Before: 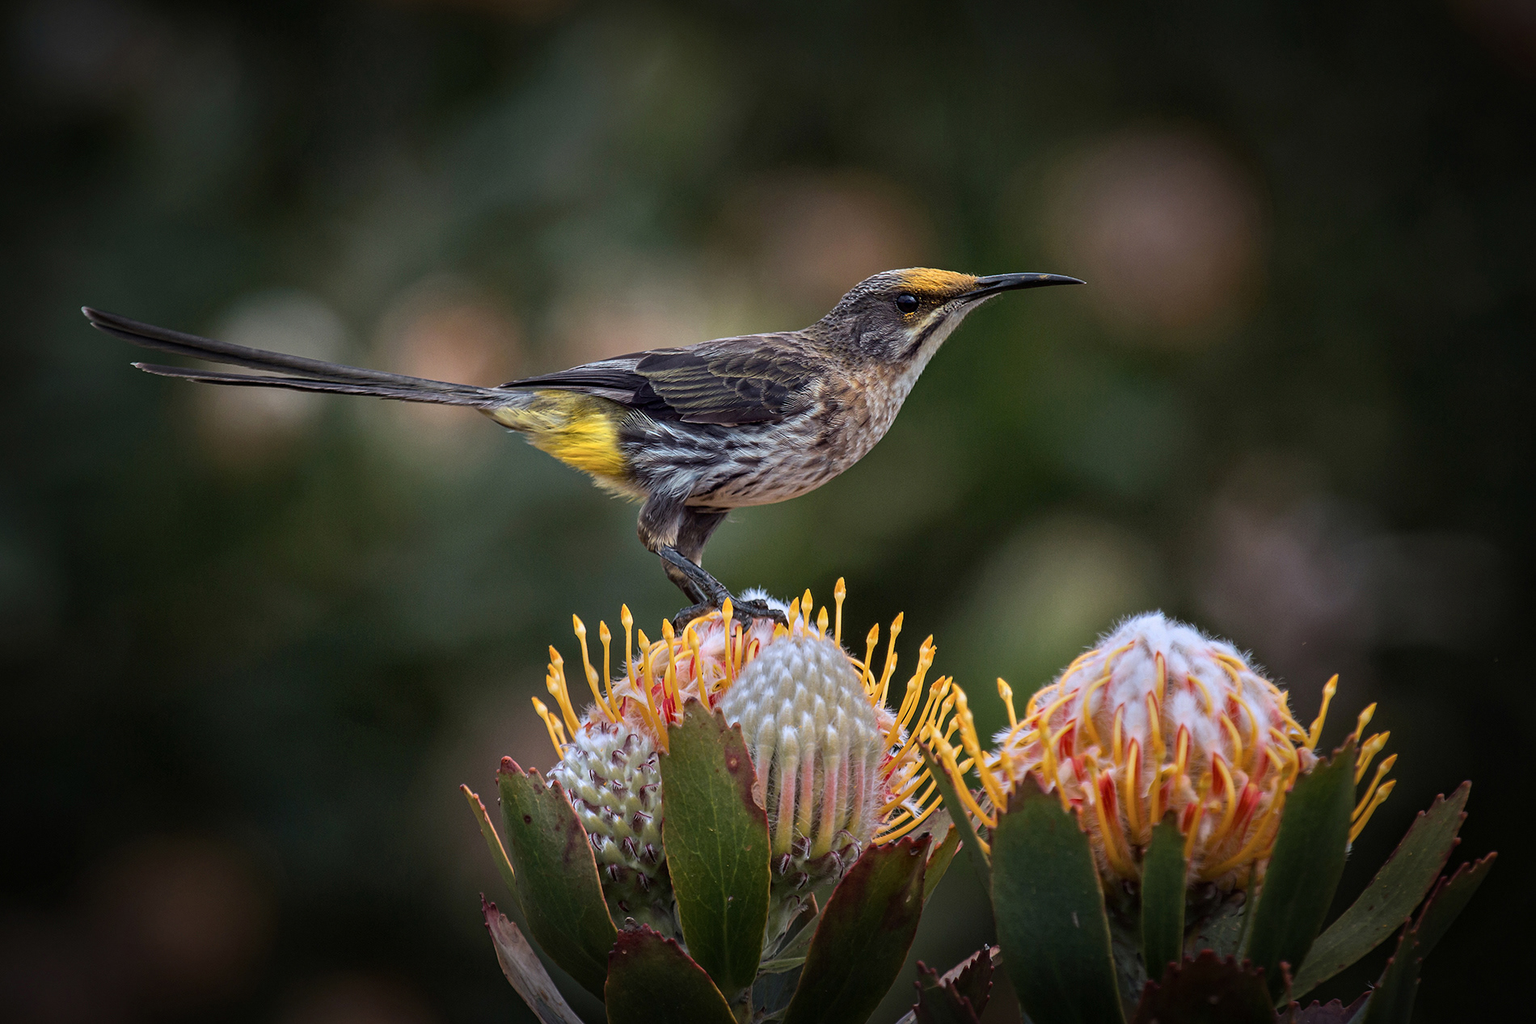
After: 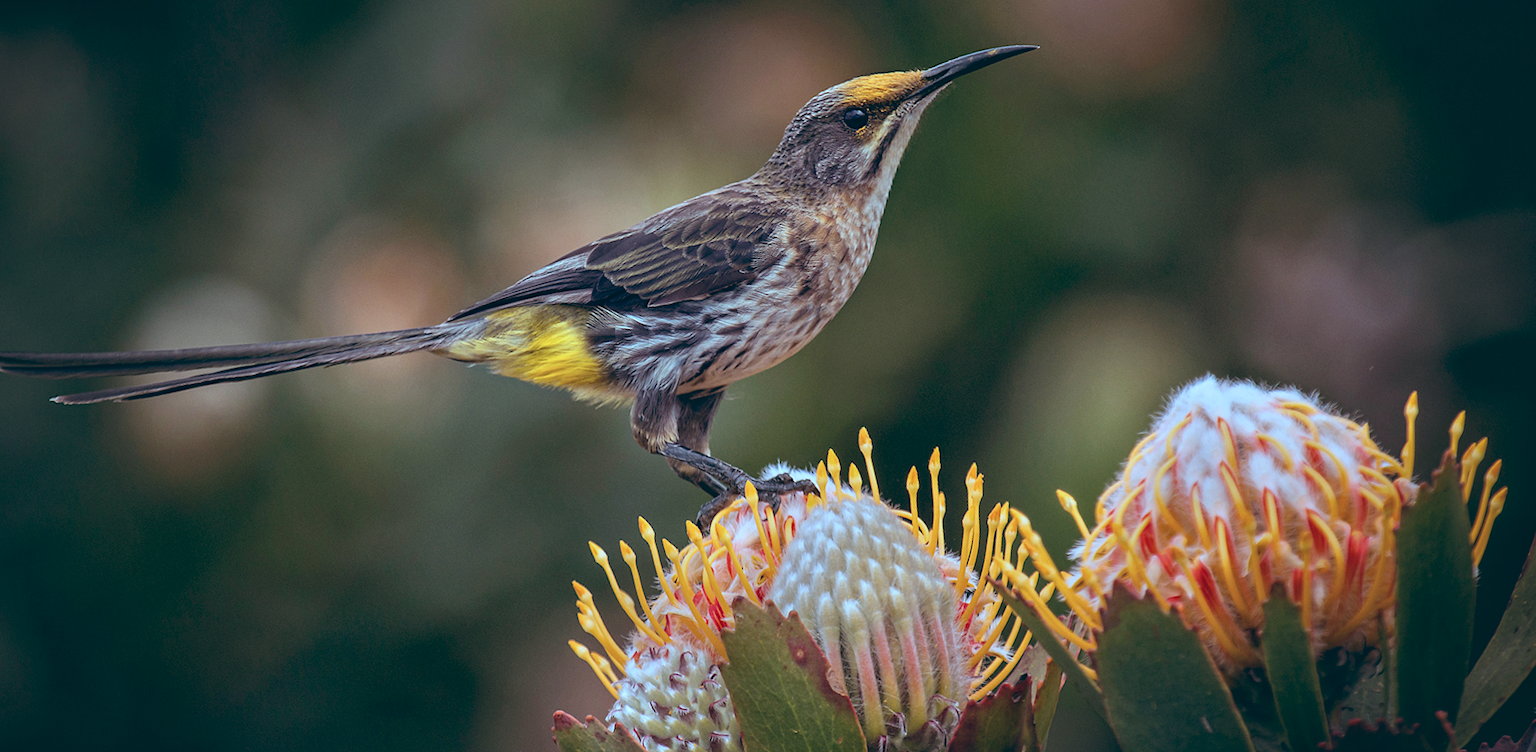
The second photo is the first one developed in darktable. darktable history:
levels: levels [0, 0.478, 1]
color balance: lift [1.003, 0.993, 1.001, 1.007], gamma [1.018, 1.072, 0.959, 0.928], gain [0.974, 0.873, 1.031, 1.127]
rotate and perspective: rotation -14.8°, crop left 0.1, crop right 0.903, crop top 0.25, crop bottom 0.748
